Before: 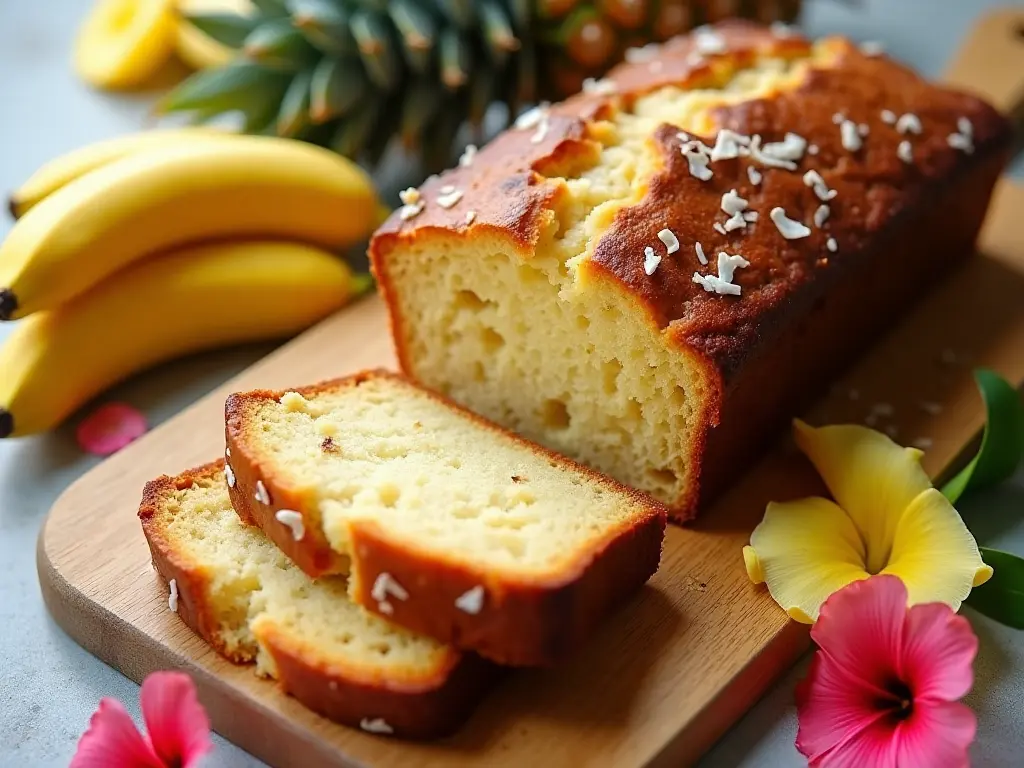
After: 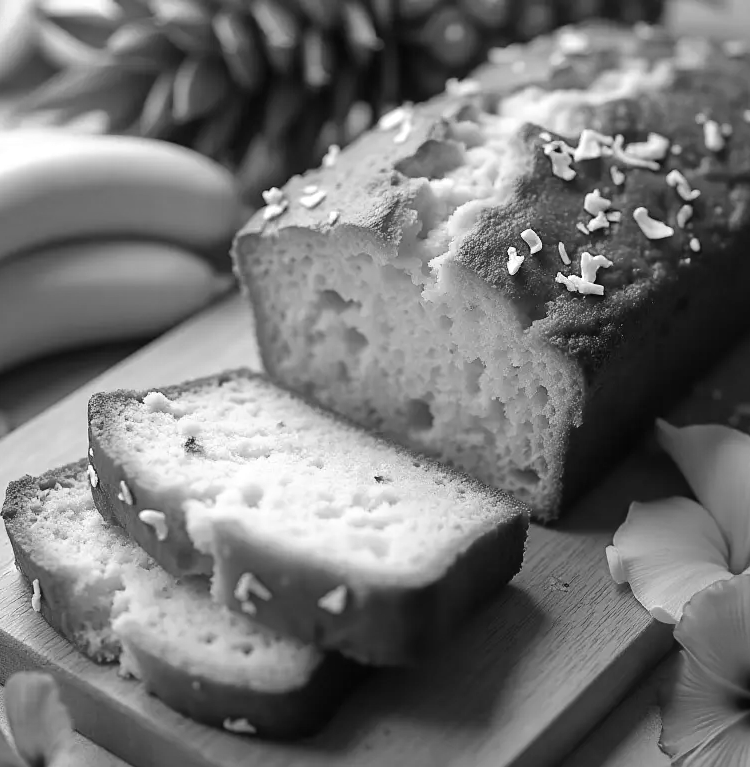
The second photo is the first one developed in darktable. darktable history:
white balance: red 0.925, blue 1.046
color zones: curves: ch0 [(0.004, 0.588) (0.116, 0.636) (0.259, 0.476) (0.423, 0.464) (0.75, 0.5)]; ch1 [(0, 0) (0.143, 0) (0.286, 0) (0.429, 0) (0.571, 0) (0.714, 0) (0.857, 0)]
crop: left 13.443%, right 13.31%
shadows and highlights: soften with gaussian
color balance: mode lift, gamma, gain (sRGB), lift [0.997, 0.979, 1.021, 1.011], gamma [1, 1.084, 0.916, 0.998], gain [1, 0.87, 1.13, 1.101], contrast 4.55%, contrast fulcrum 38.24%, output saturation 104.09%
